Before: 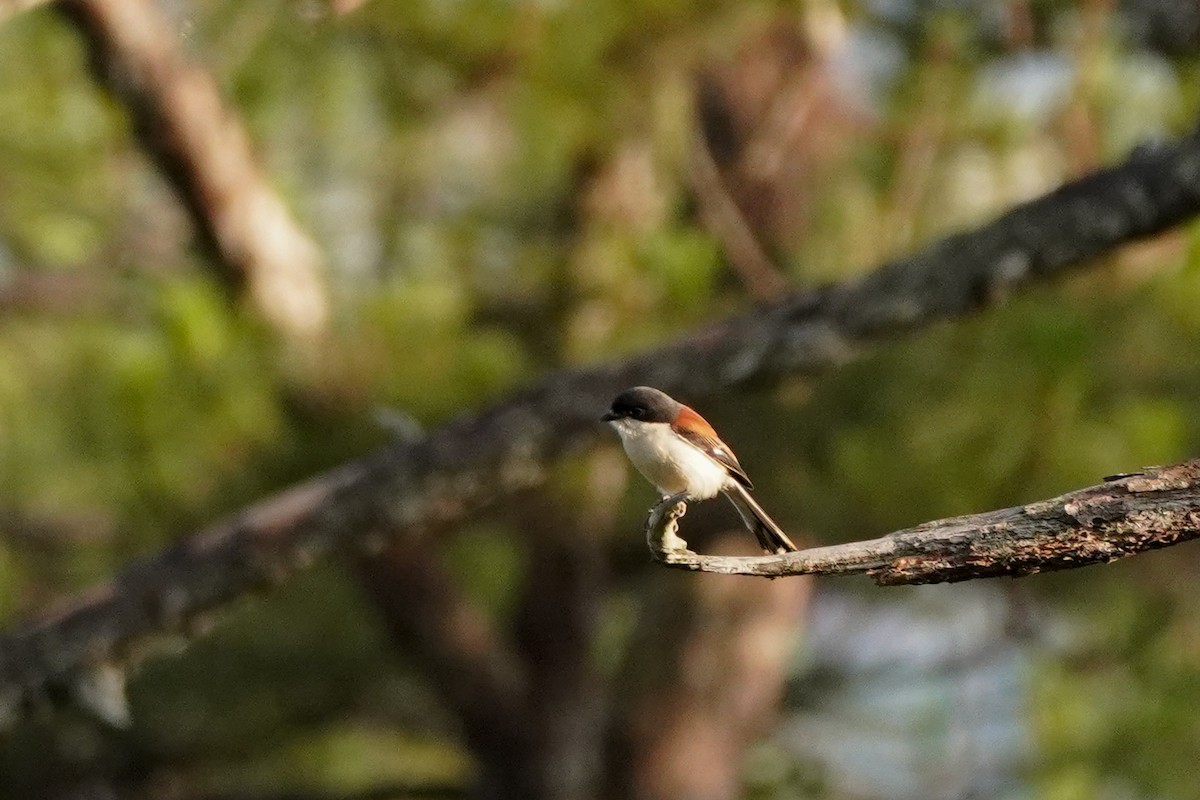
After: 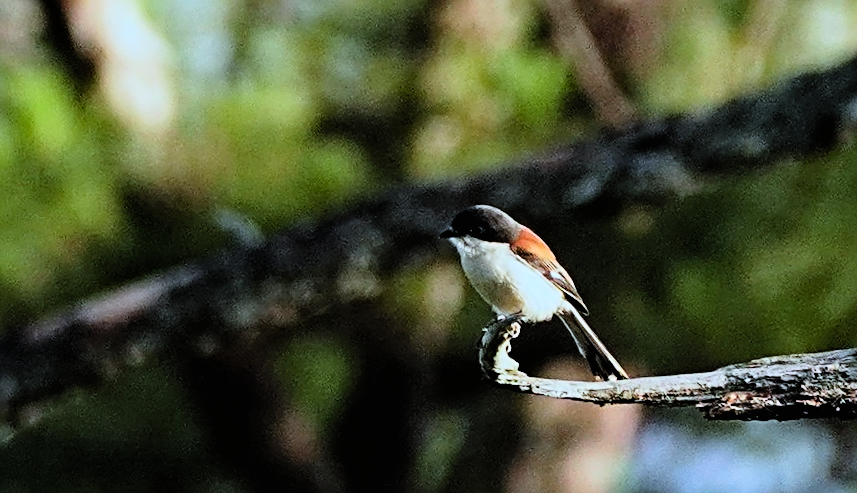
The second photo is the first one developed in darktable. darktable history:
sharpen: radius 2.667, amount 0.676
color calibration: x 0.398, y 0.386, temperature 3706.54 K
exposure: black level correction 0.001, compensate highlight preservation false
crop and rotate: angle -3.62°, left 9.914%, top 20.62%, right 12.037%, bottom 12.022%
filmic rgb: black relative exposure -5.11 EV, white relative exposure 3.98 EV, hardness 2.9, contrast 1.3, iterations of high-quality reconstruction 0
haze removal: compatibility mode true, adaptive false
contrast brightness saturation: contrast 0.198, brightness 0.162, saturation 0.221
